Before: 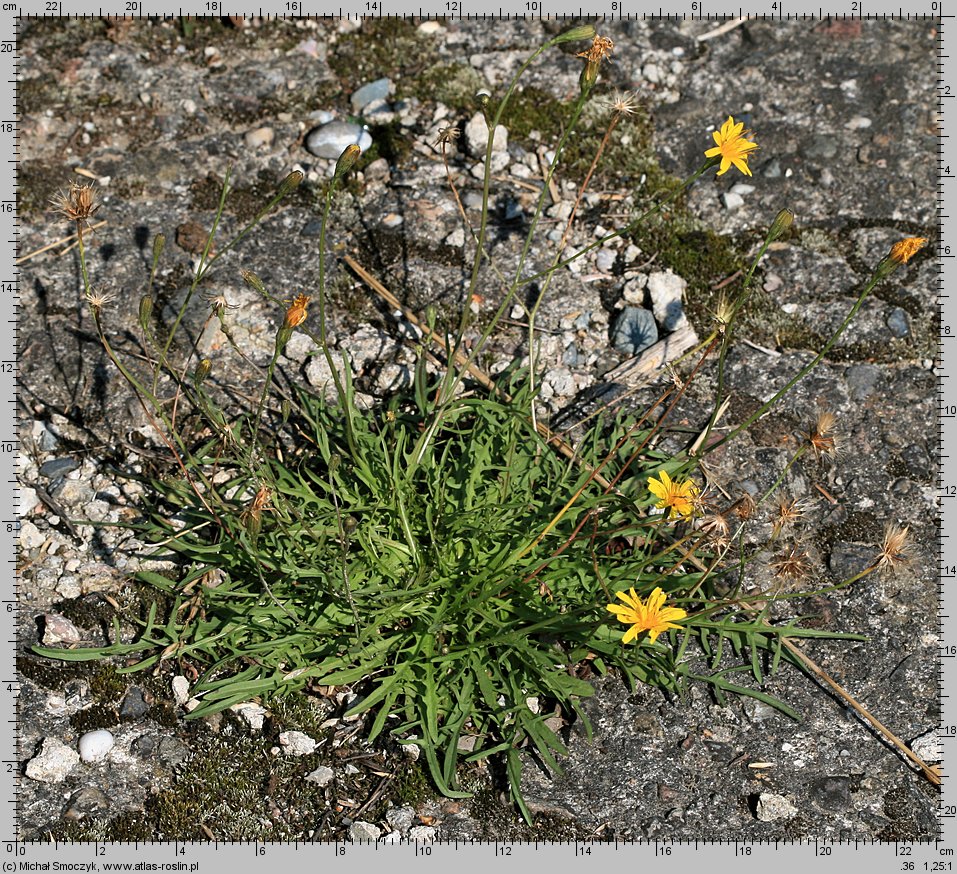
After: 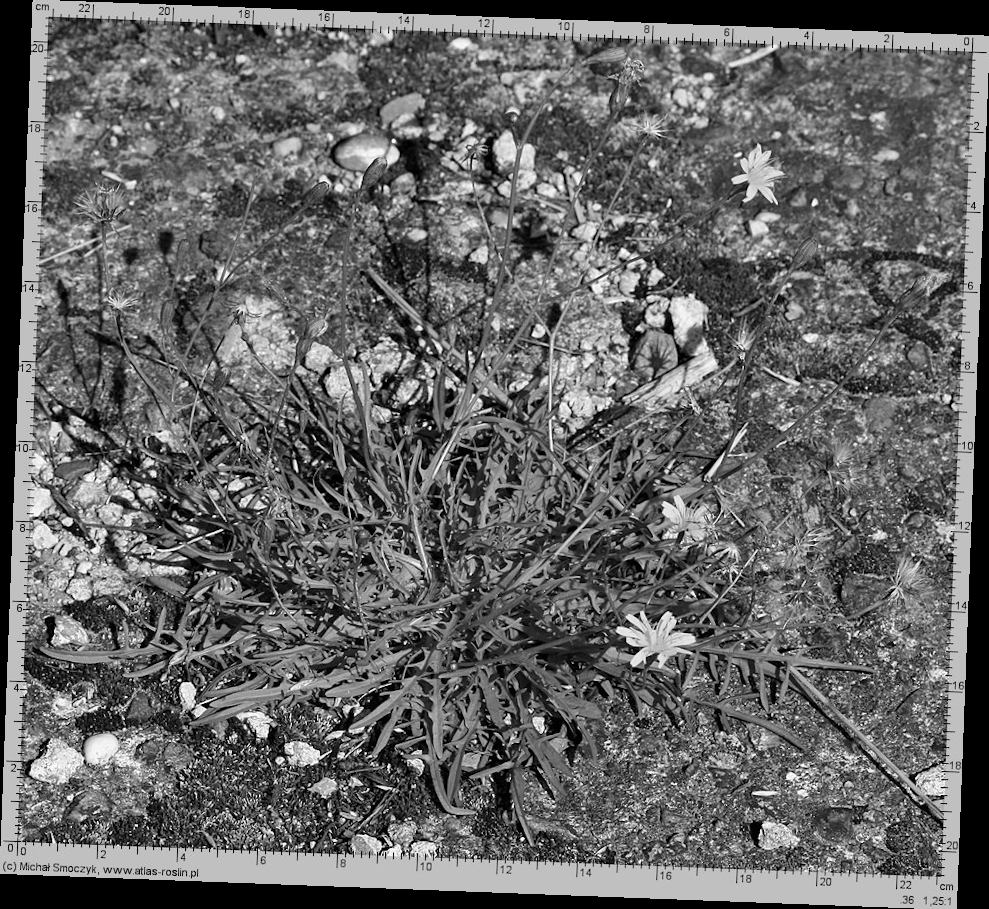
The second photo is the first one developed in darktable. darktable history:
contrast brightness saturation: saturation -1
rotate and perspective: rotation 2.17°, automatic cropping off
